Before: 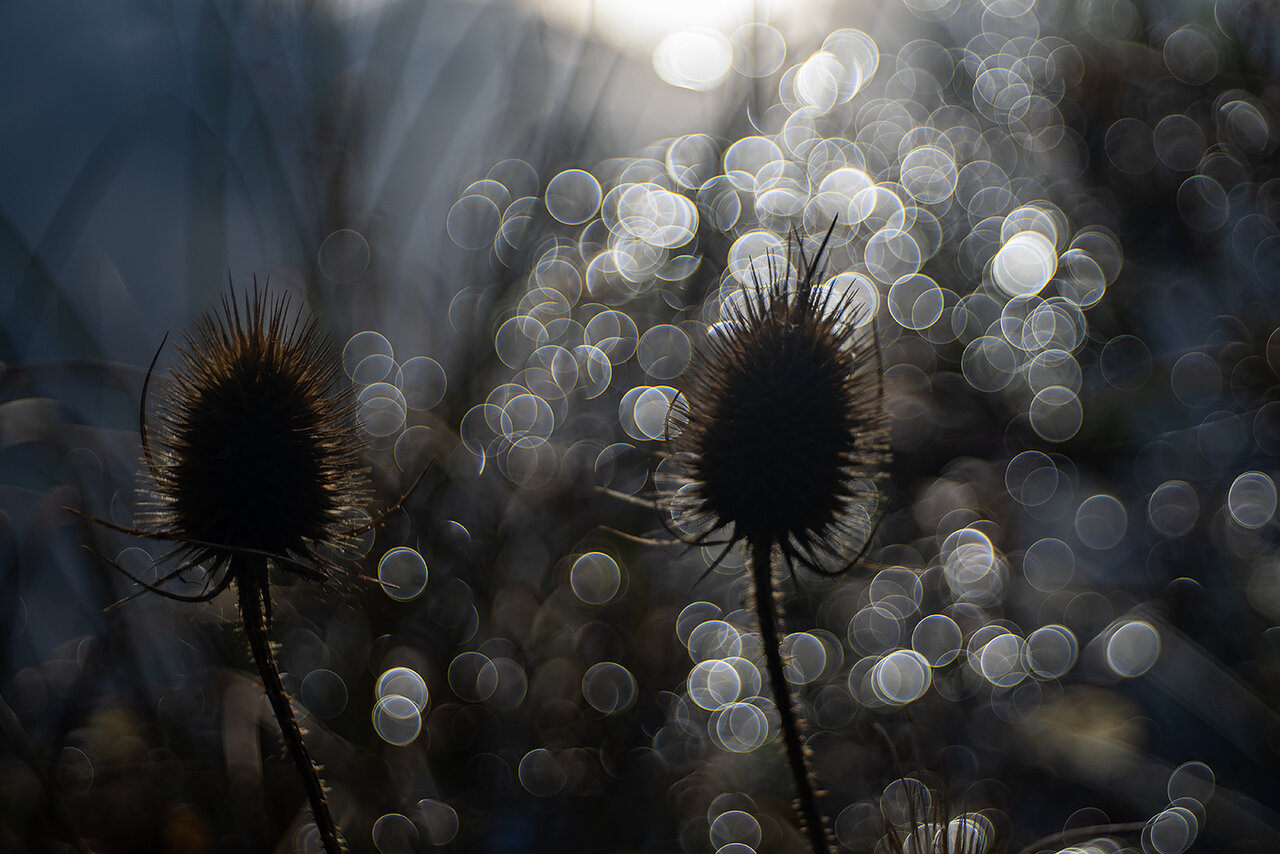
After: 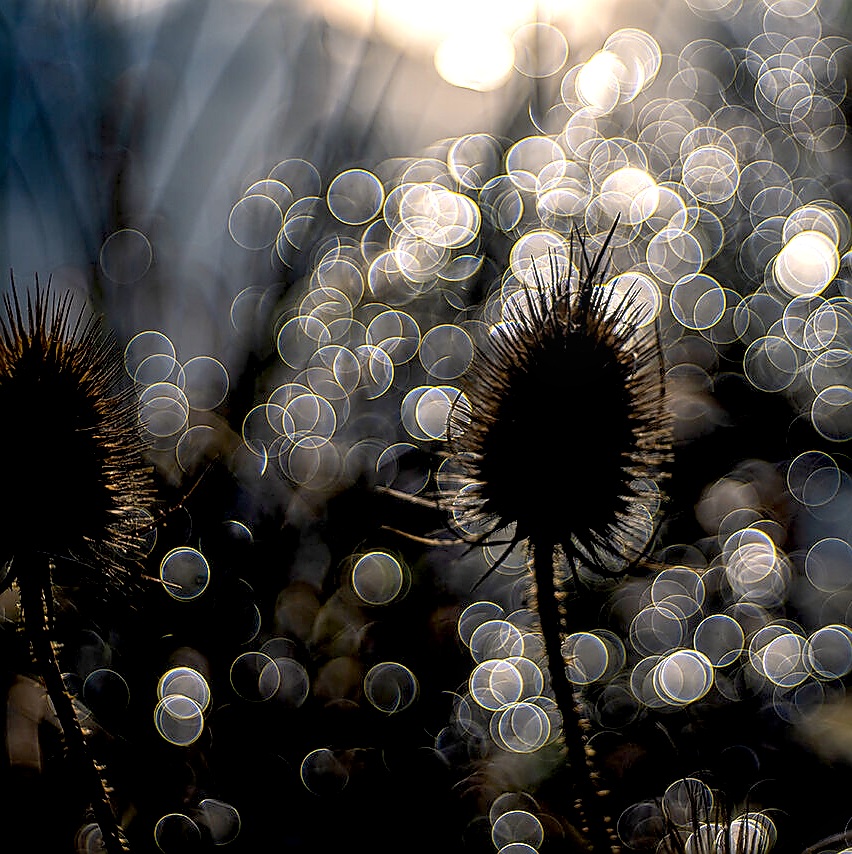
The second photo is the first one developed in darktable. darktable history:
color balance rgb: highlights gain › chroma 3.053%, highlights gain › hue 60.17°, perceptual saturation grading › global saturation 24.965%, perceptual brilliance grading › global brilliance 10.339%
local contrast: on, module defaults
contrast equalizer: y [[0.579, 0.58, 0.505, 0.5, 0.5, 0.5], [0.5 ×6], [0.5 ×6], [0 ×6], [0 ×6]]
exposure: black level correction 0.014, compensate exposure bias true, compensate highlight preservation false
color zones: curves: ch1 [(0, 0.513) (0.143, 0.524) (0.286, 0.511) (0.429, 0.506) (0.571, 0.503) (0.714, 0.503) (0.857, 0.508) (1, 0.513)]
tone equalizer: edges refinement/feathering 500, mask exposure compensation -1.57 EV, preserve details no
crop: left 17.06%, right 16.316%
sharpen: radius 1.409, amount 1.245, threshold 0.697
